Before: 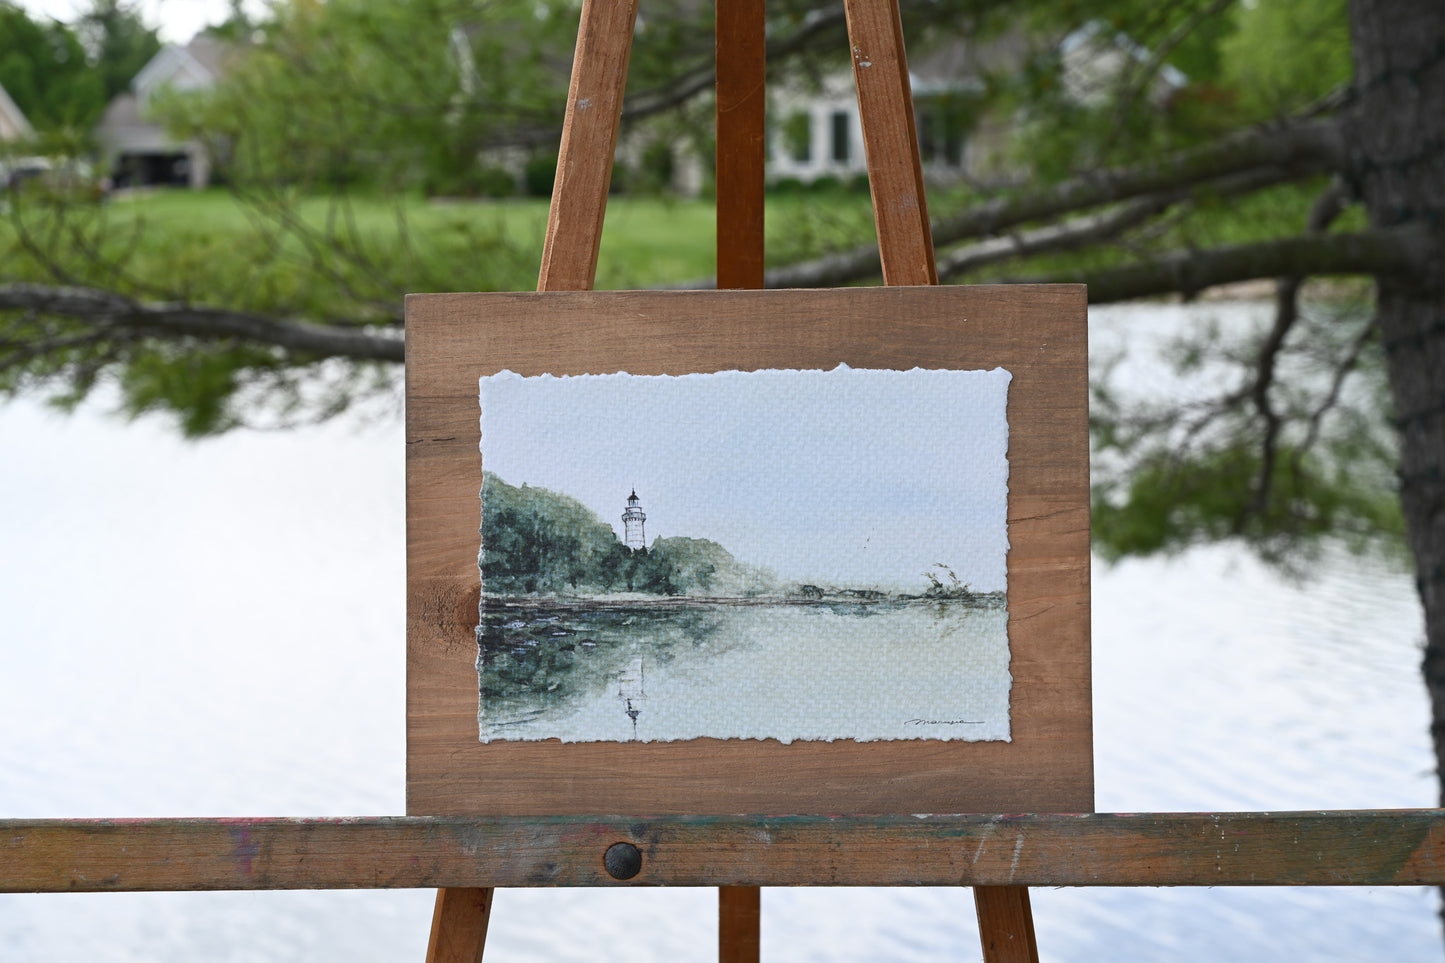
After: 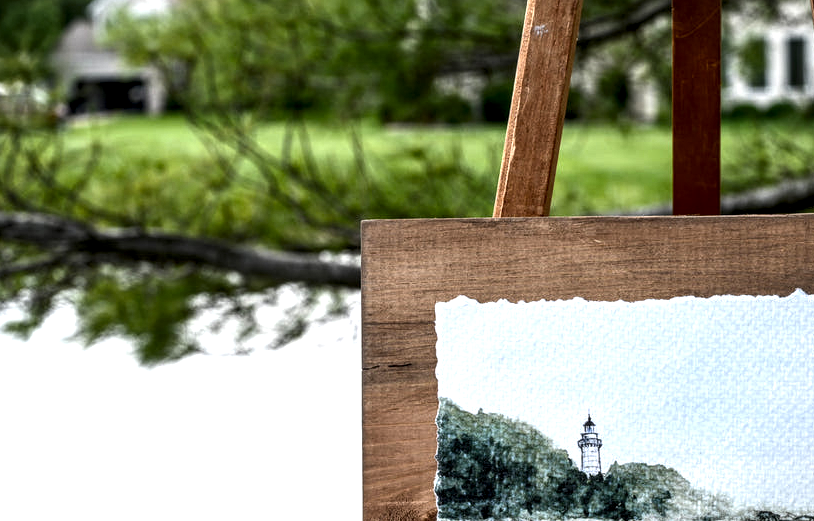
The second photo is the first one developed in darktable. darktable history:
local contrast: highlights 16%, detail 188%
crop and rotate: left 3.067%, top 7.704%, right 40.578%, bottom 38.096%
color balance rgb: shadows lift › luminance -9.662%, linear chroma grading › shadows -3.467%, linear chroma grading › highlights -5.086%, perceptual saturation grading › global saturation 24.873%, perceptual brilliance grading › highlights 16.378%, perceptual brilliance grading › mid-tones 5.956%, perceptual brilliance grading › shadows -15.481%
vignetting: fall-off start 99.71%, brightness -0.194, saturation -0.308, width/height ratio 1.306, unbound false
